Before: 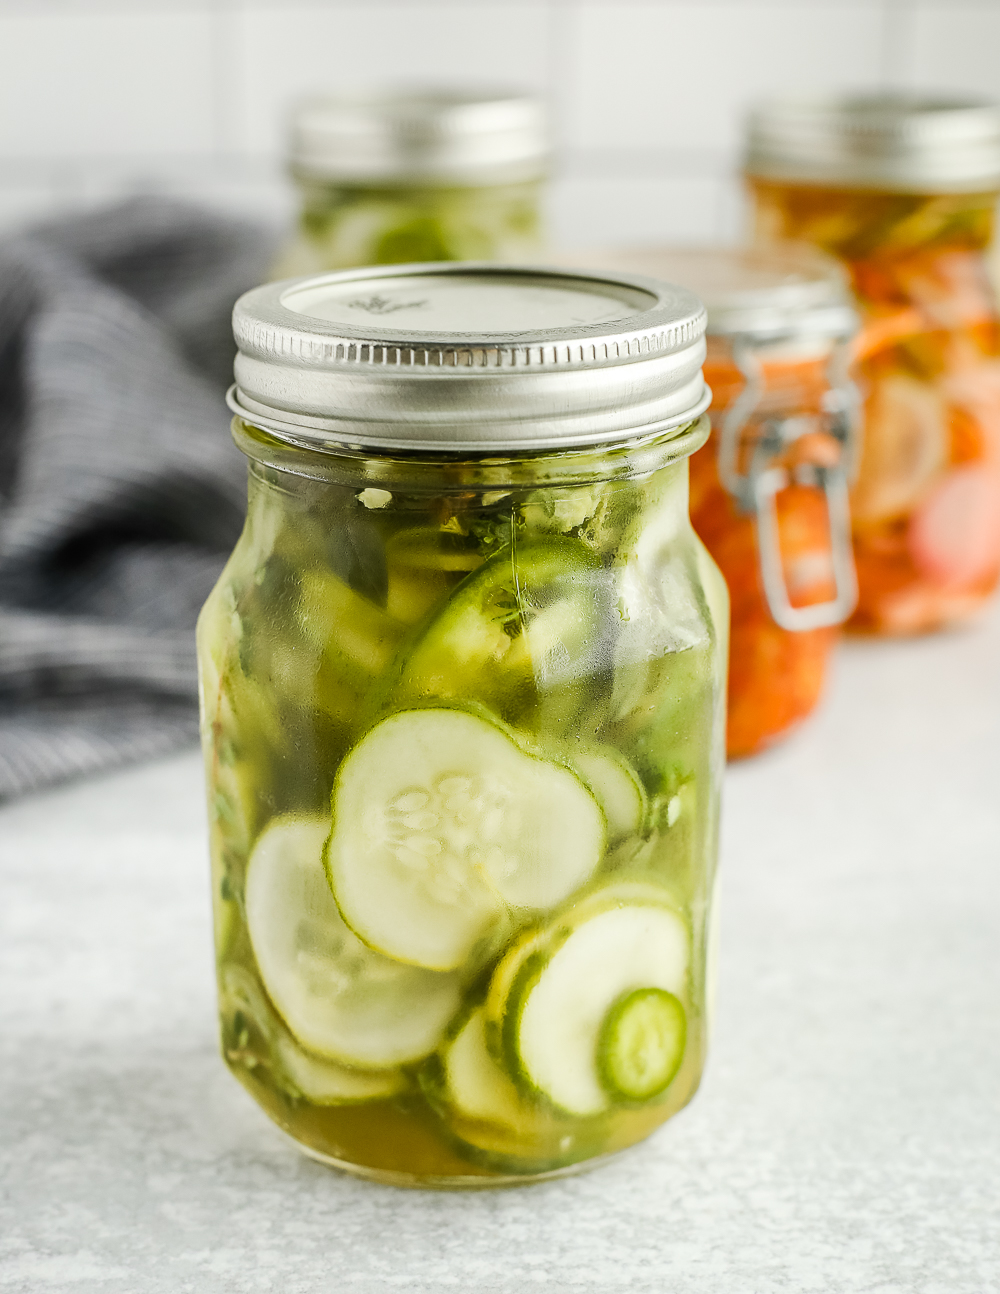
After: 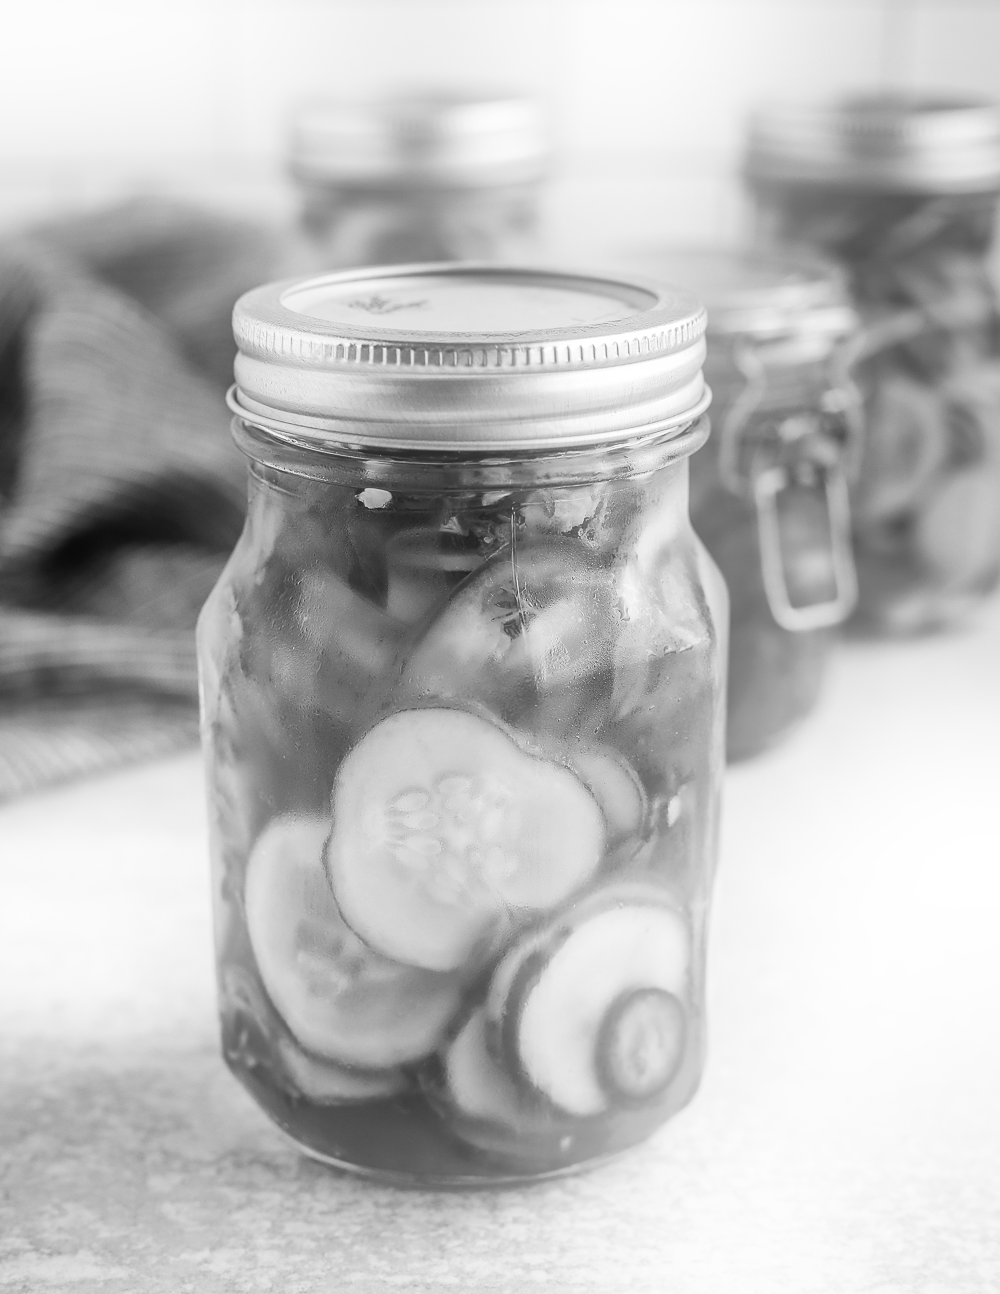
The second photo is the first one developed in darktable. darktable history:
color calibration: output gray [0.22, 0.42, 0.37, 0], gray › normalize channels true, illuminant same as pipeline (D50), adaptation XYZ, x 0.346, y 0.359, gamut compression 0
bloom: on, module defaults
shadows and highlights: radius 171.16, shadows 27, white point adjustment 3.13, highlights -67.95, soften with gaussian
